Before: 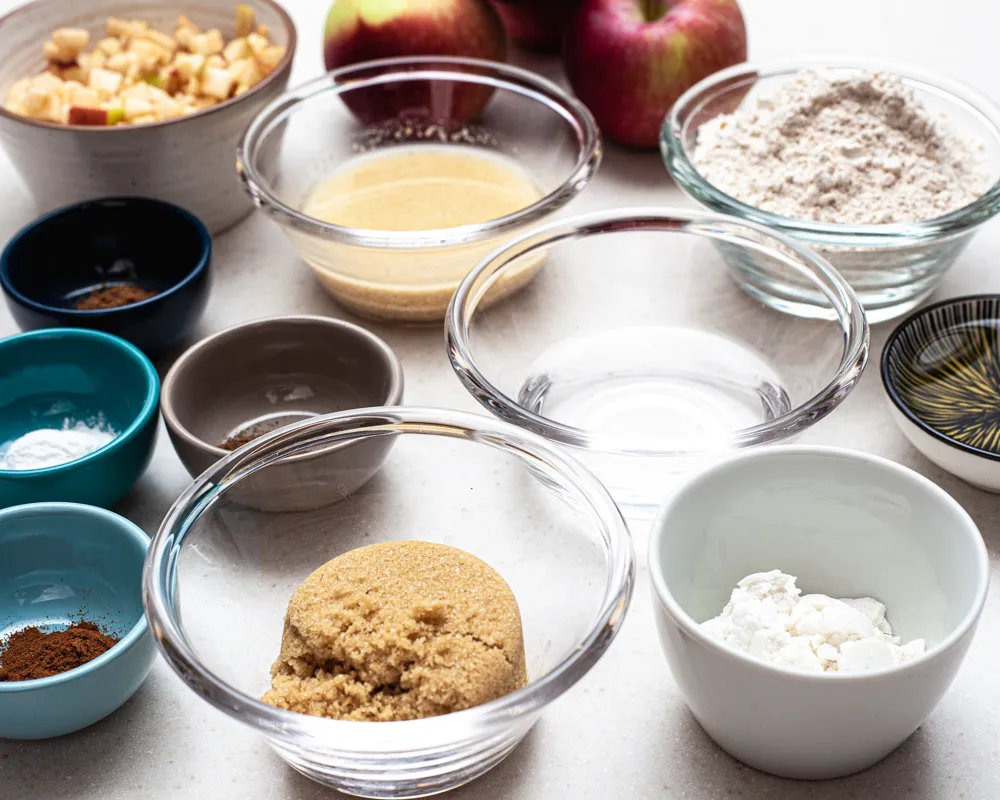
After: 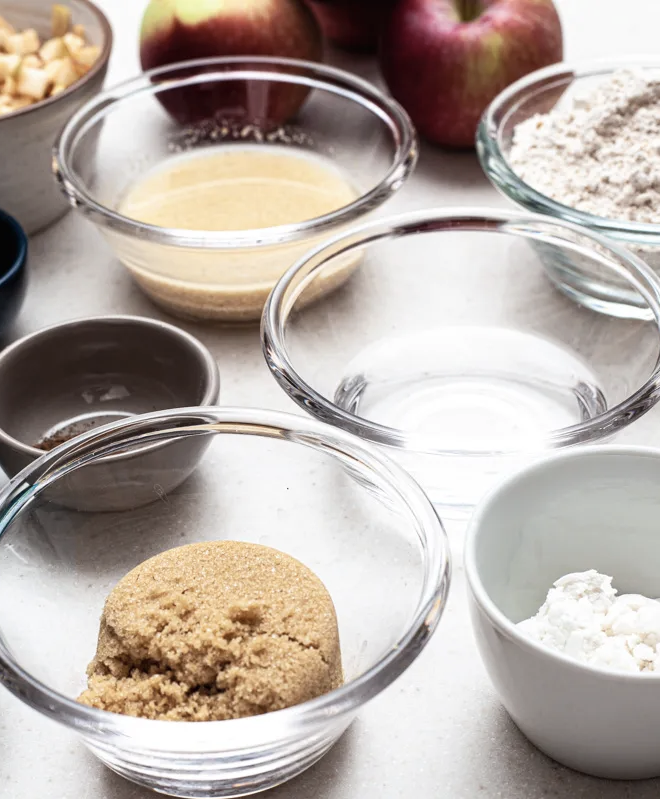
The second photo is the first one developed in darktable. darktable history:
crop and rotate: left 18.442%, right 15.508%
contrast brightness saturation: contrast 0.06, brightness -0.01, saturation -0.23
